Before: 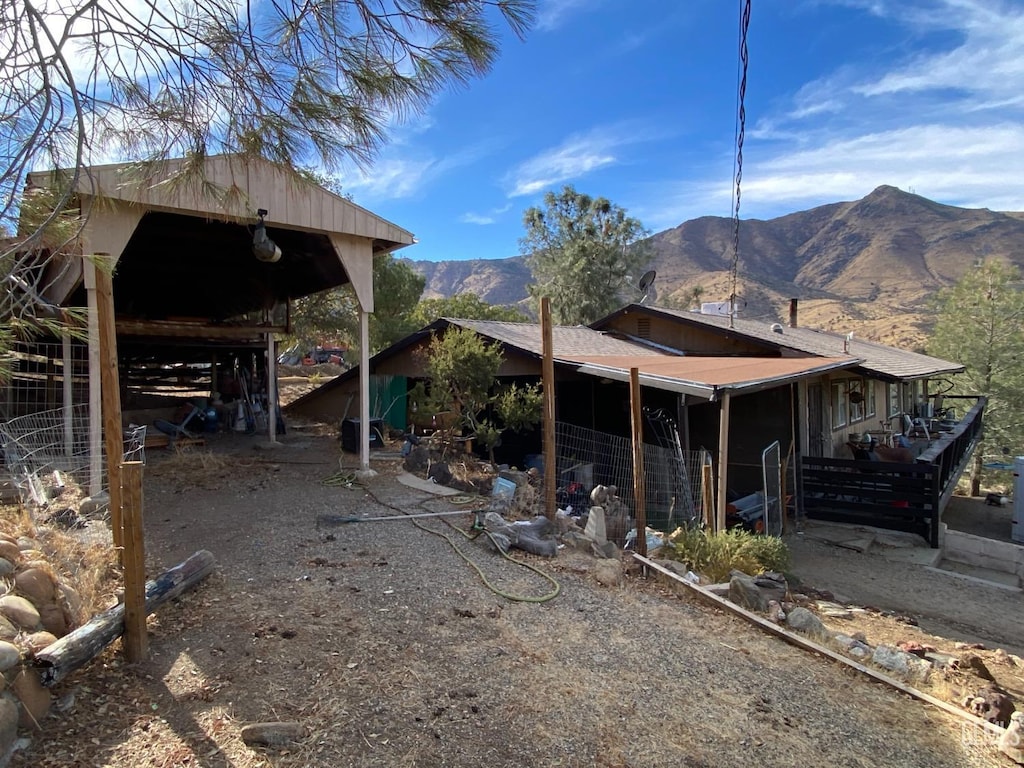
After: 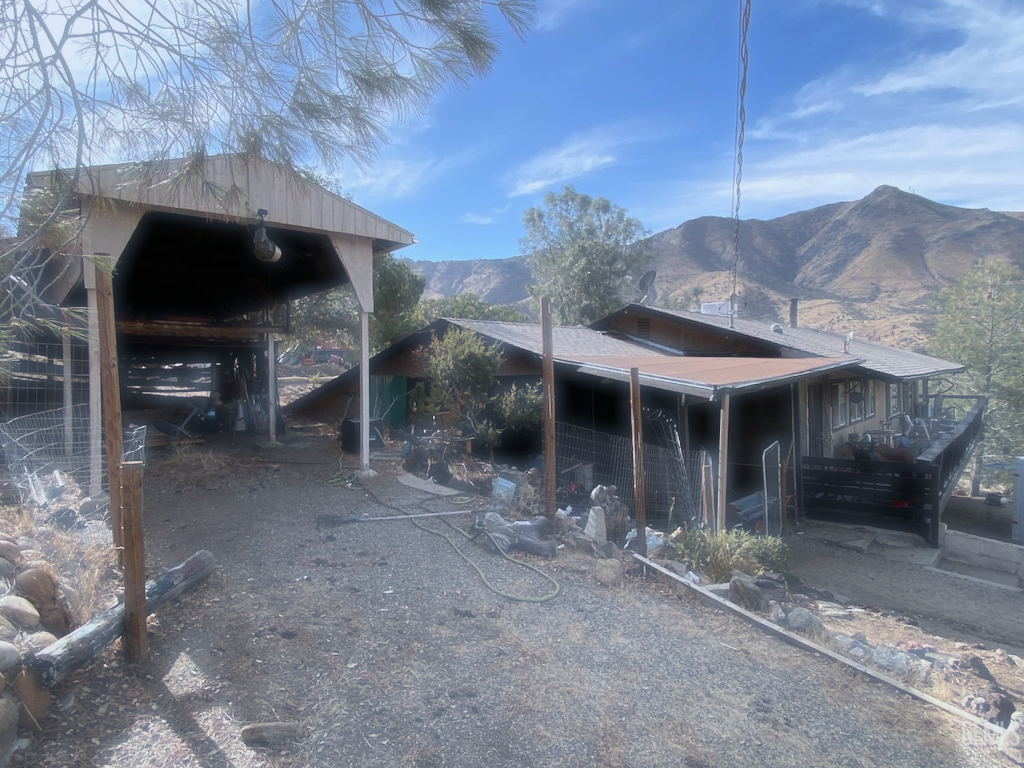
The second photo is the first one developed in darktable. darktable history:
haze removal: strength -0.891, distance 0.228, compatibility mode true, adaptive false
